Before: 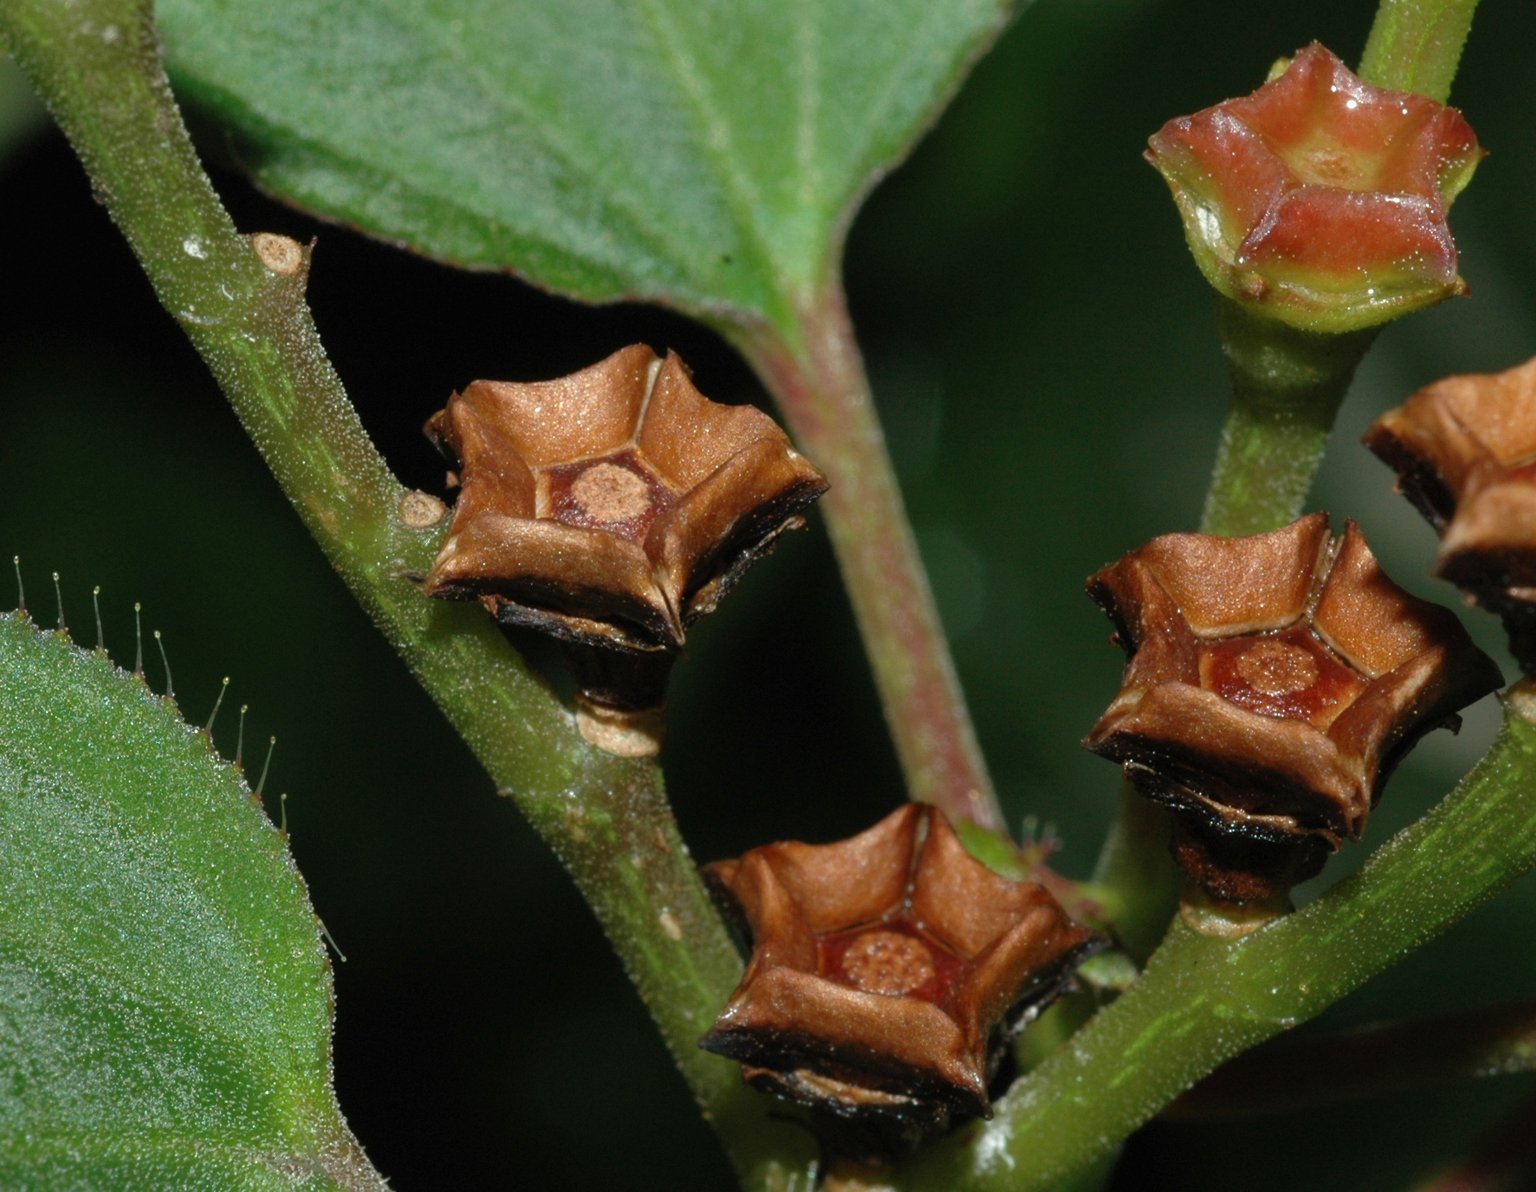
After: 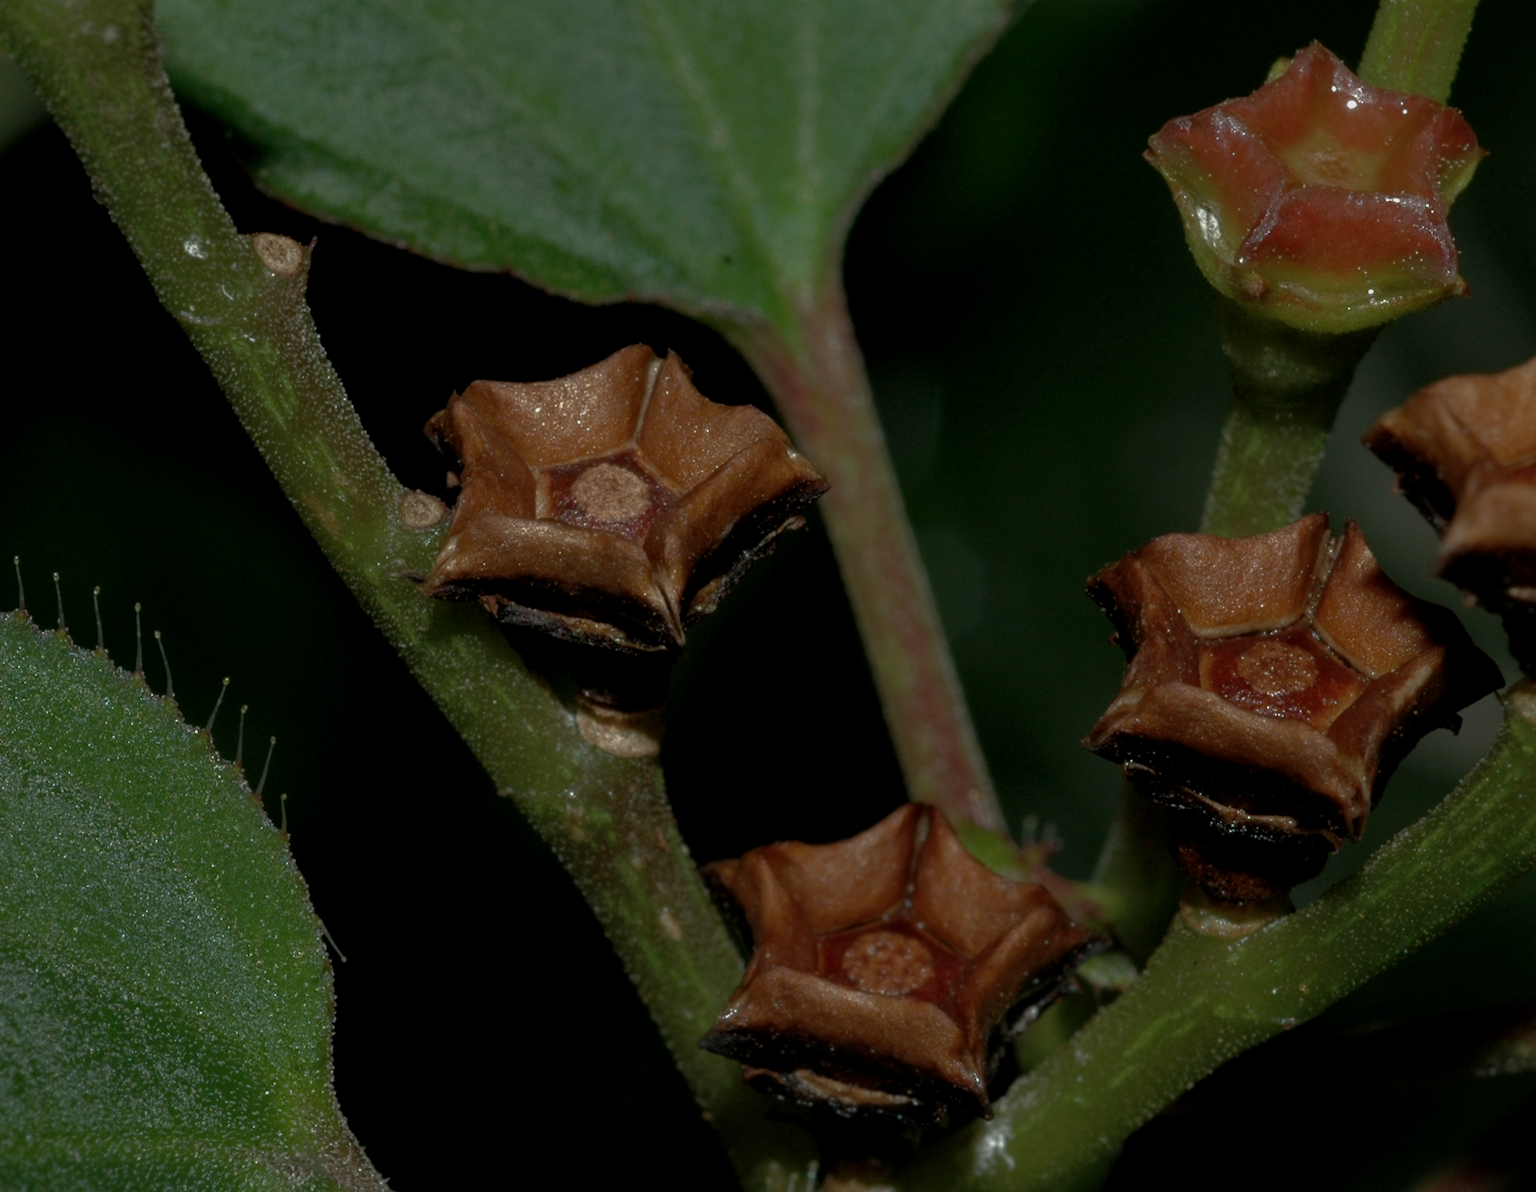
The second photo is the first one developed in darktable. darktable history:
base curve: curves: ch0 [(0, 0) (0.564, 0.291) (0.802, 0.731) (1, 1)]
local contrast: on, module defaults
exposure: exposure -0.36 EV, compensate highlight preservation false
